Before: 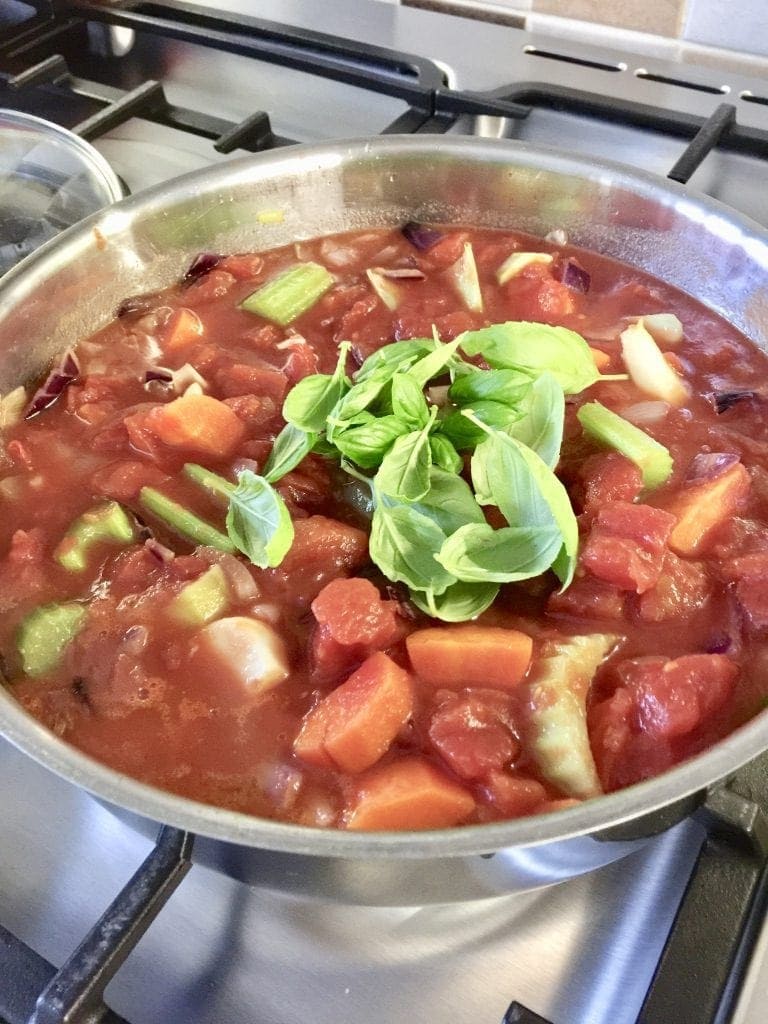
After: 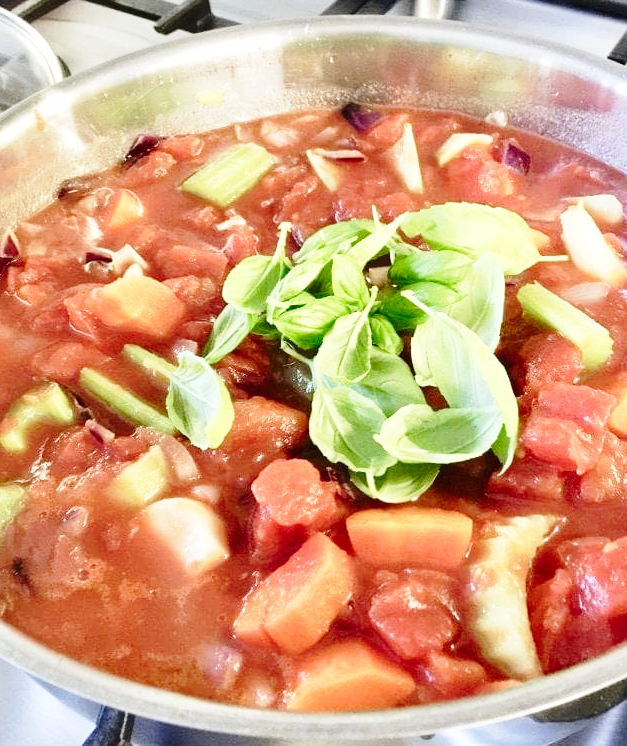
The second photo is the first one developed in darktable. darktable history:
base curve: curves: ch0 [(0, 0) (0.028, 0.03) (0.121, 0.232) (0.46, 0.748) (0.859, 0.968) (1, 1)], preserve colors none
crop: left 7.882%, top 11.658%, right 10.47%, bottom 15.468%
